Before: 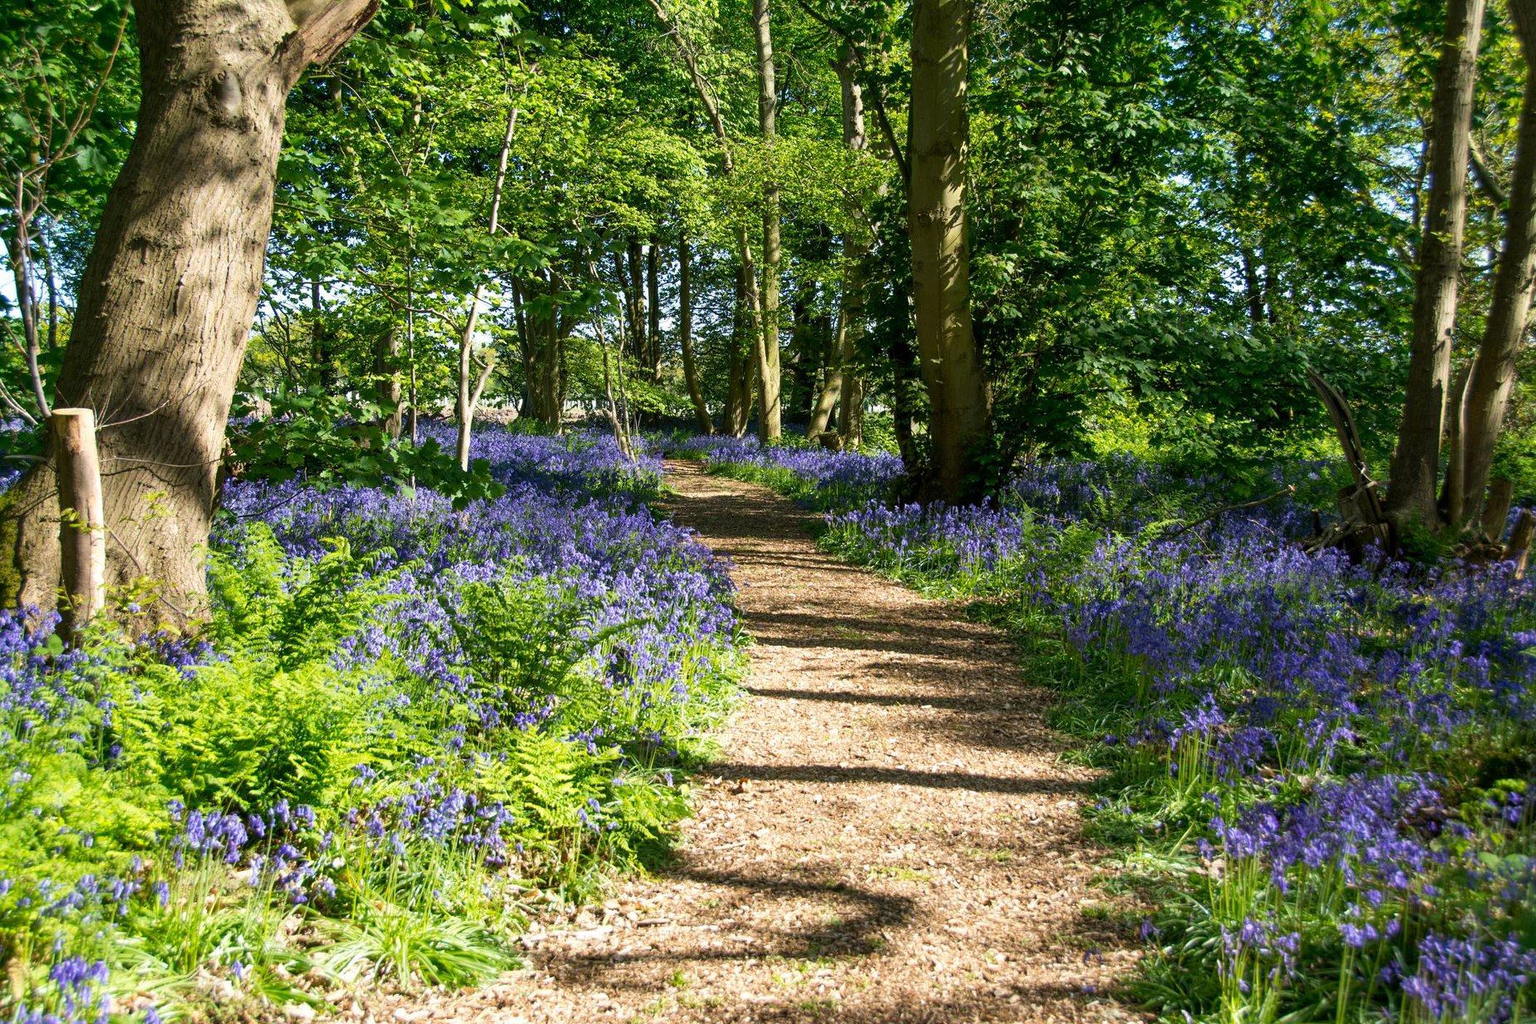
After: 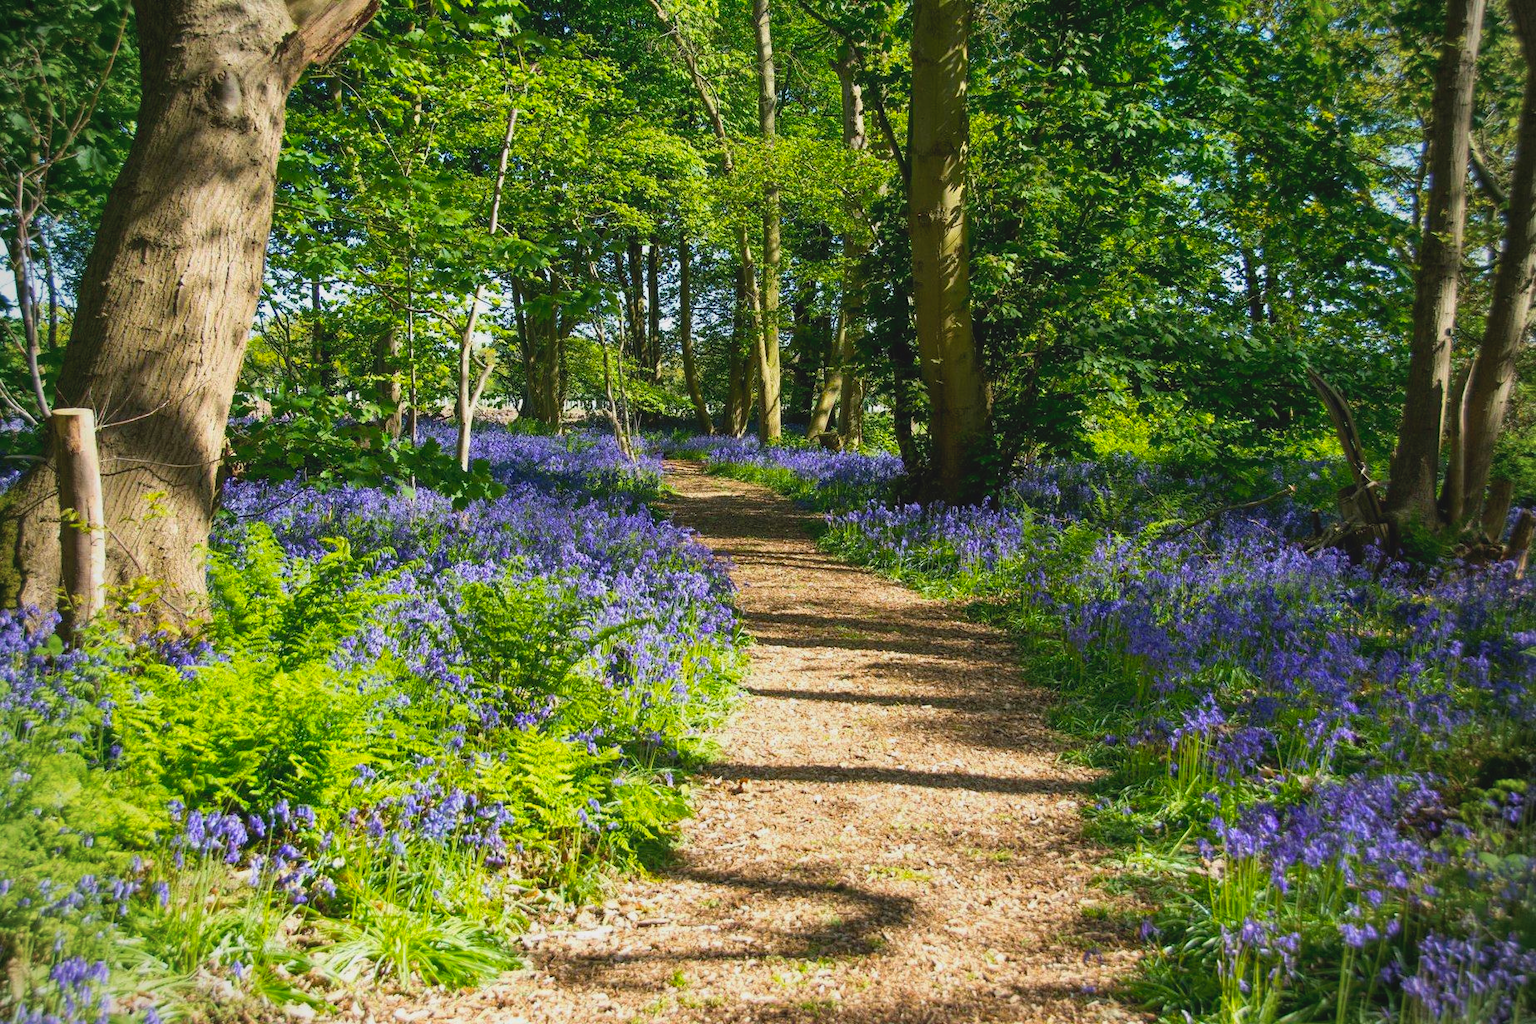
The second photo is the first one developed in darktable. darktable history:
contrast brightness saturation: contrast -0.127
vignetting: fall-off radius 60.8%
color balance rgb: white fulcrum 0.065 EV, linear chroma grading › shadows -10.109%, linear chroma grading › global chroma 19.662%, perceptual saturation grading › global saturation 0.999%
